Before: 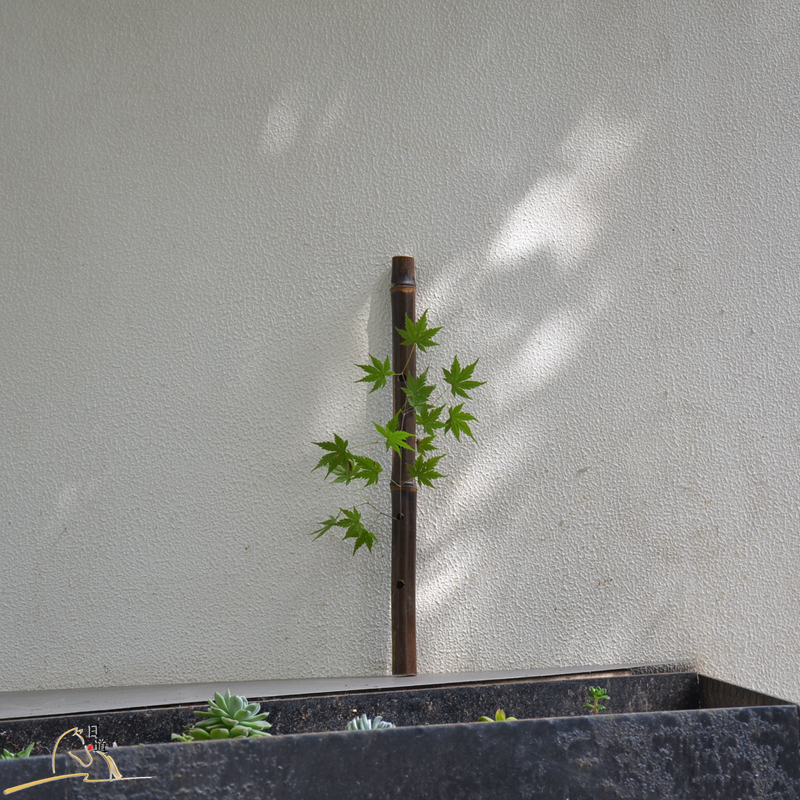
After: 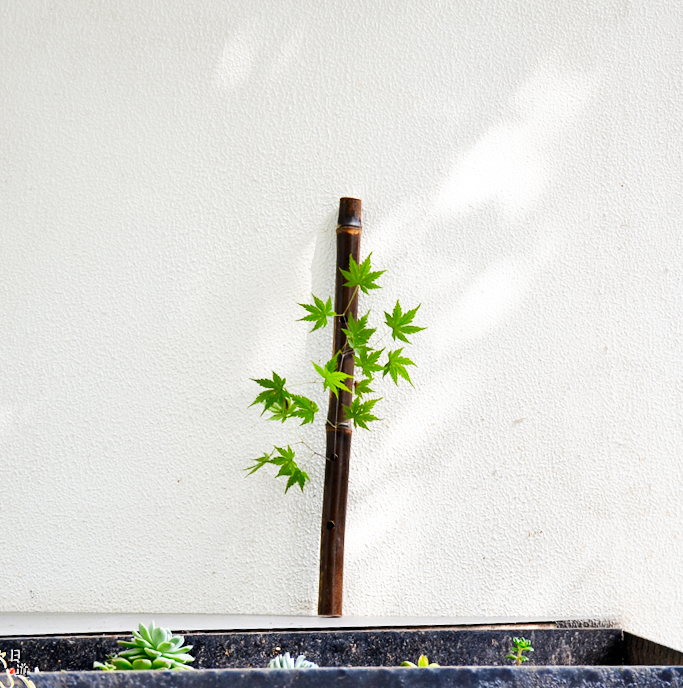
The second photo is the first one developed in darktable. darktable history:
crop and rotate: angle -3.08°, left 5.375%, top 5.181%, right 4.686%, bottom 4.285%
exposure: black level correction 0.007, exposure 0.158 EV, compensate exposure bias true, compensate highlight preservation false
base curve: curves: ch0 [(0, 0) (0.007, 0.004) (0.027, 0.03) (0.046, 0.07) (0.207, 0.54) (0.442, 0.872) (0.673, 0.972) (1, 1)], preserve colors none
